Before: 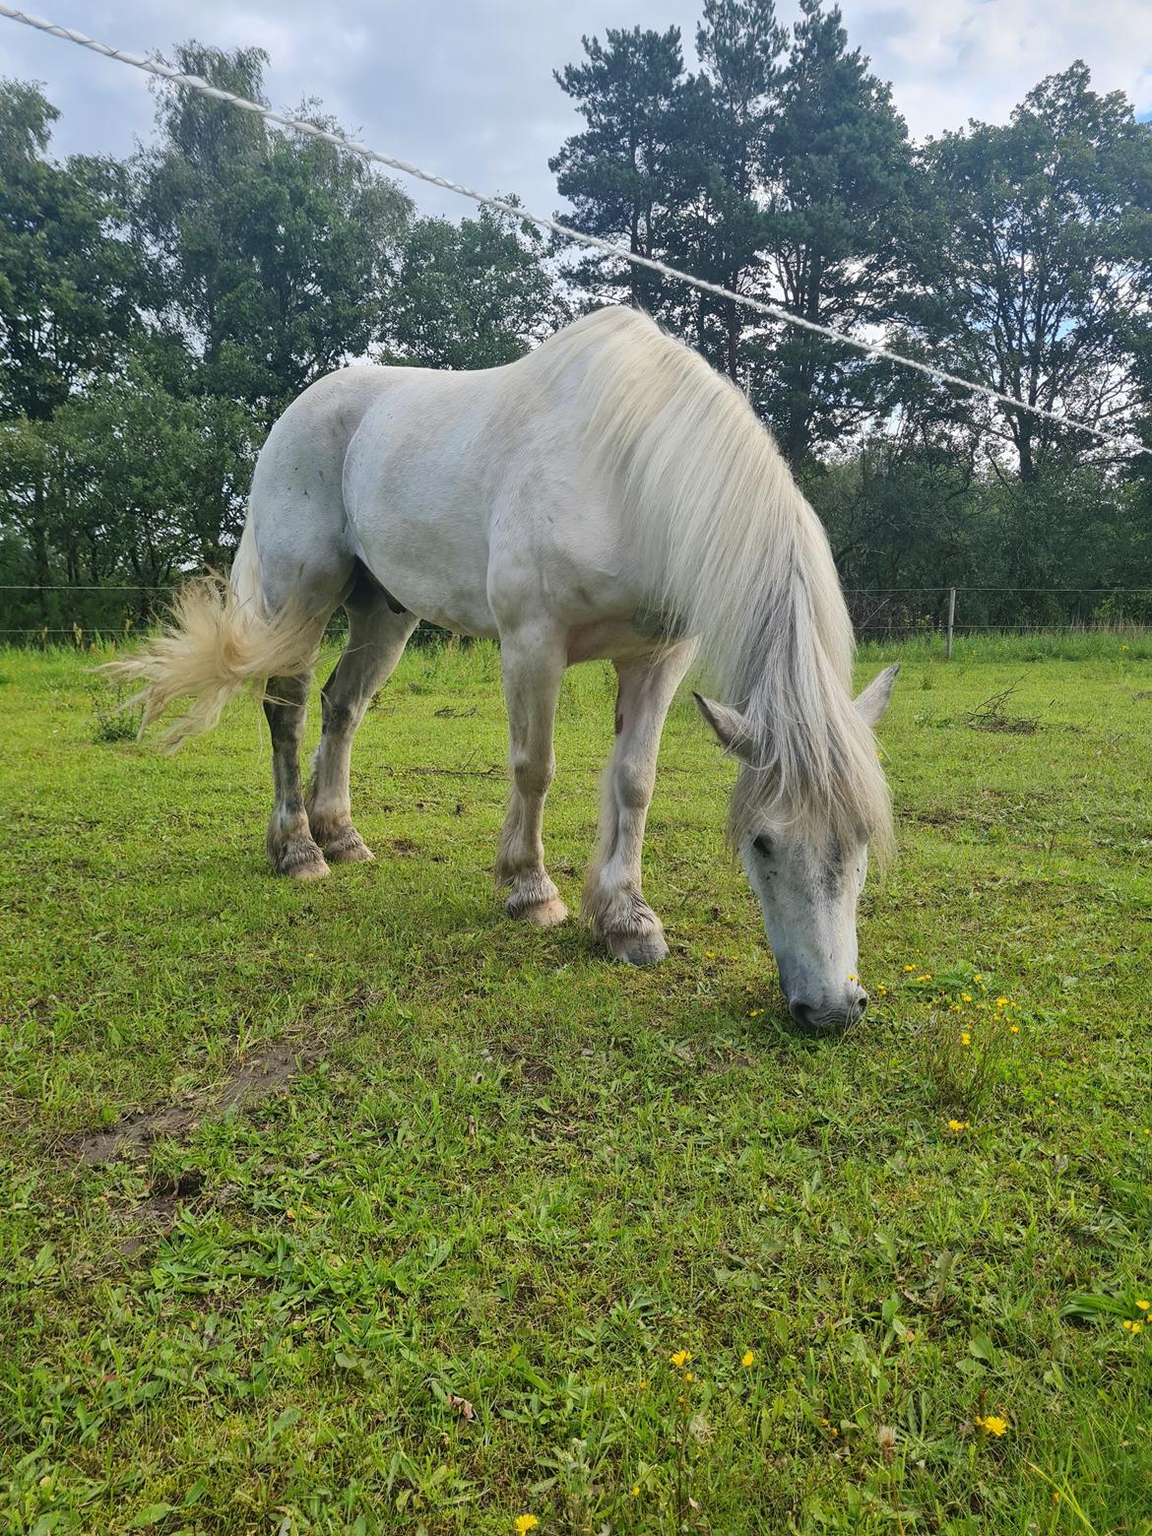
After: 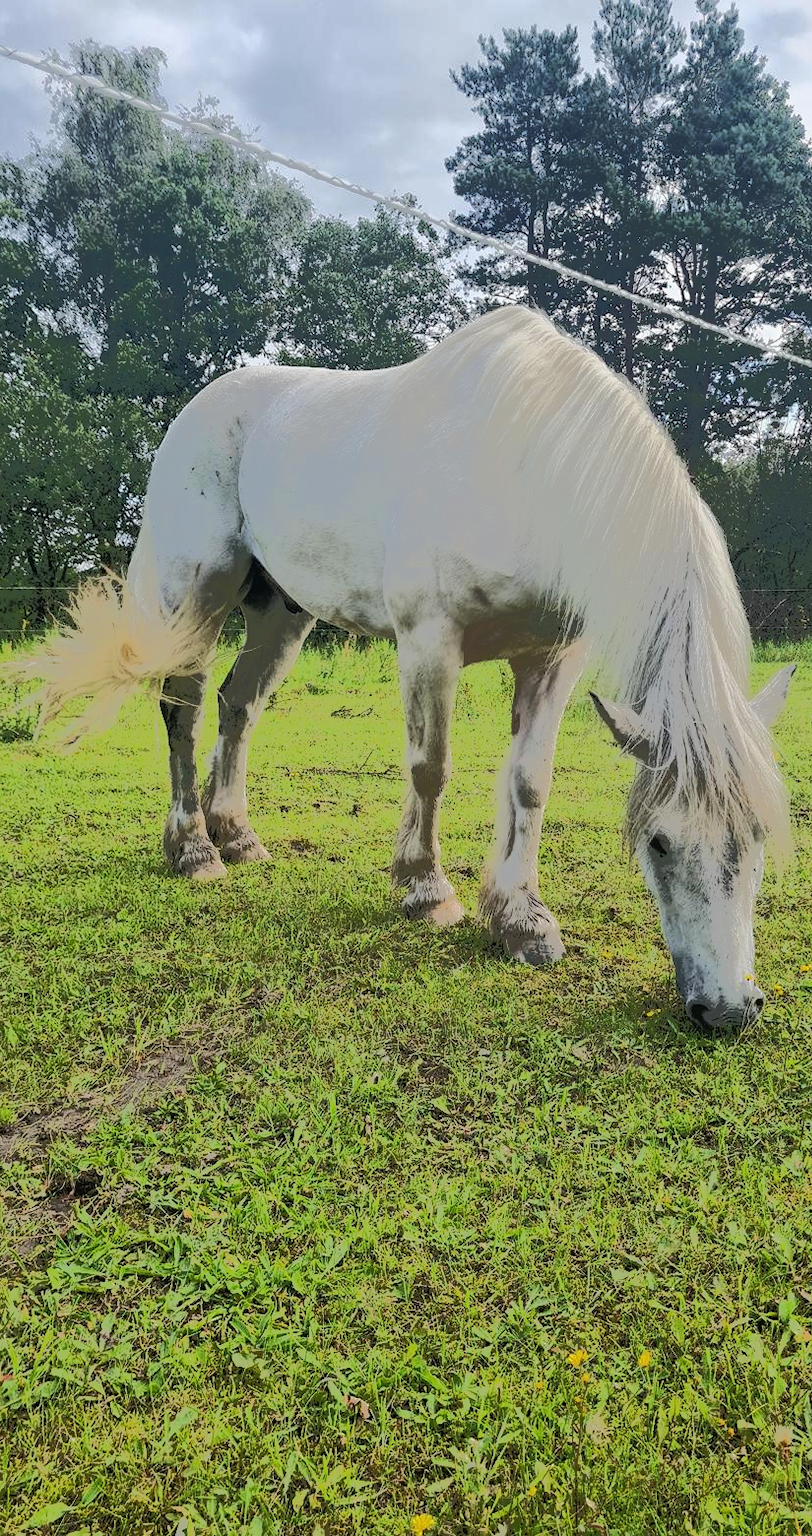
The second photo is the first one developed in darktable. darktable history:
crop and rotate: left 9.035%, right 20.369%
tone equalizer: -7 EV -0.601 EV, -6 EV 1.02 EV, -5 EV -0.463 EV, -4 EV 0.469 EV, -3 EV 0.42 EV, -2 EV 0.156 EV, -1 EV -0.144 EV, +0 EV -0.411 EV, edges refinement/feathering 500, mask exposure compensation -1.57 EV, preserve details no
shadows and highlights: radius 90.98, shadows -13.9, white point adjustment 0.213, highlights 33.23, compress 48.44%, soften with gaussian
tone curve: curves: ch0 [(0, 0) (0.058, 0.037) (0.214, 0.183) (0.304, 0.288) (0.561, 0.554) (0.687, 0.677) (0.768, 0.768) (0.858, 0.861) (0.987, 0.945)]; ch1 [(0, 0) (0.172, 0.123) (0.312, 0.296) (0.432, 0.448) (0.471, 0.469) (0.502, 0.5) (0.521, 0.505) (0.565, 0.569) (0.663, 0.663) (0.703, 0.721) (0.857, 0.917) (1, 1)]; ch2 [(0, 0) (0.411, 0.424) (0.485, 0.497) (0.502, 0.5) (0.517, 0.511) (0.556, 0.551) (0.626, 0.594) (0.709, 0.661) (1, 1)], color space Lab, linked channels, preserve colors none
